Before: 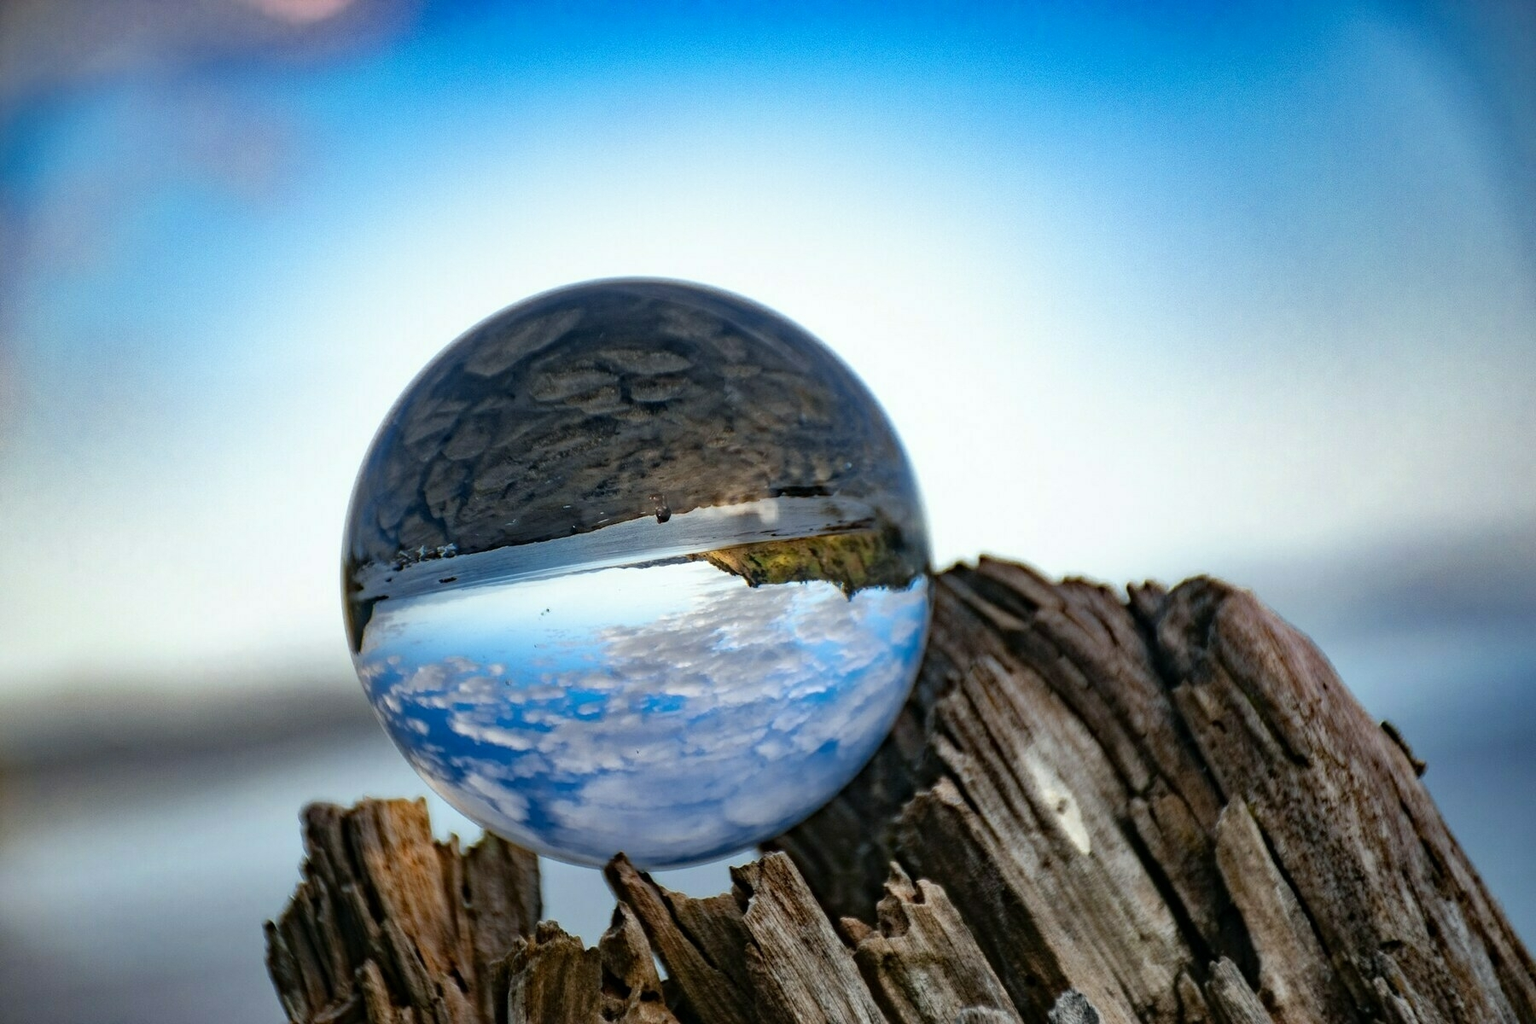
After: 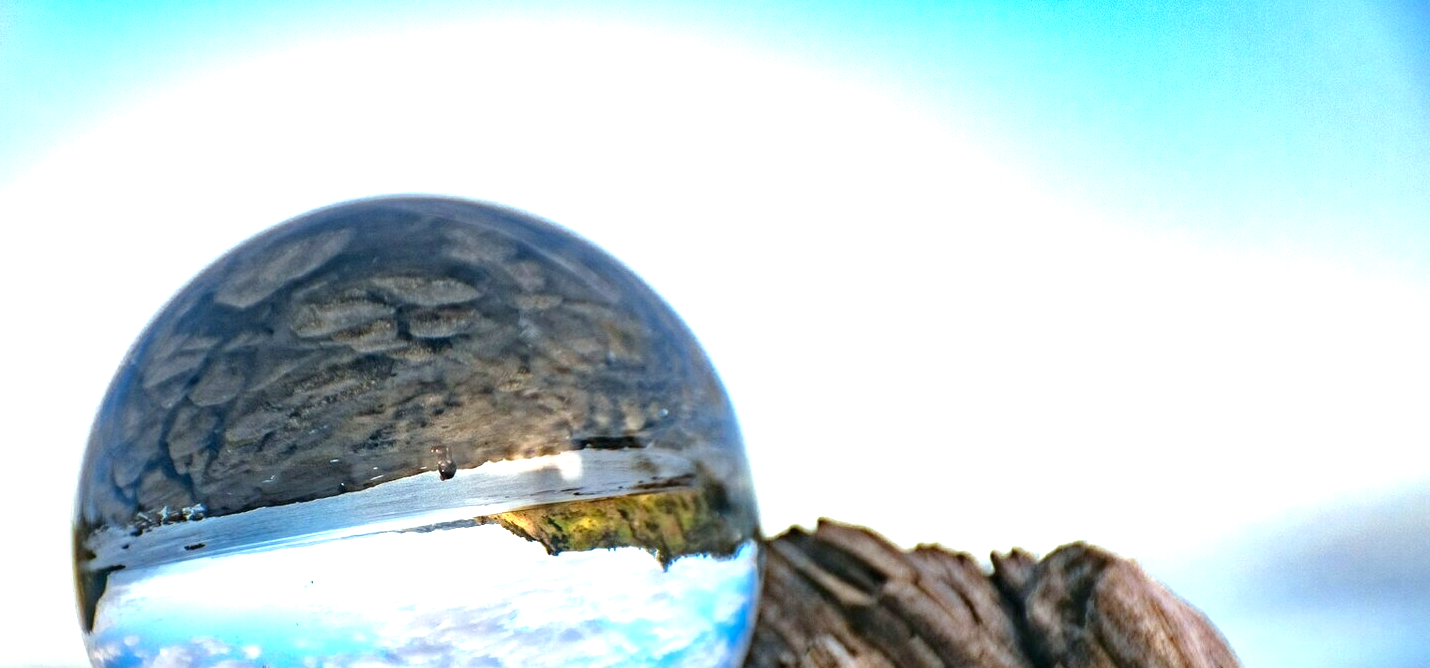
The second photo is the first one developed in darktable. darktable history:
crop: left 18.38%, top 11.092%, right 2.134%, bottom 33.217%
exposure: black level correction 0, exposure 1.388 EV, compensate exposure bias true, compensate highlight preservation false
contrast brightness saturation: contrast -0.02, brightness -0.01, saturation 0.03
